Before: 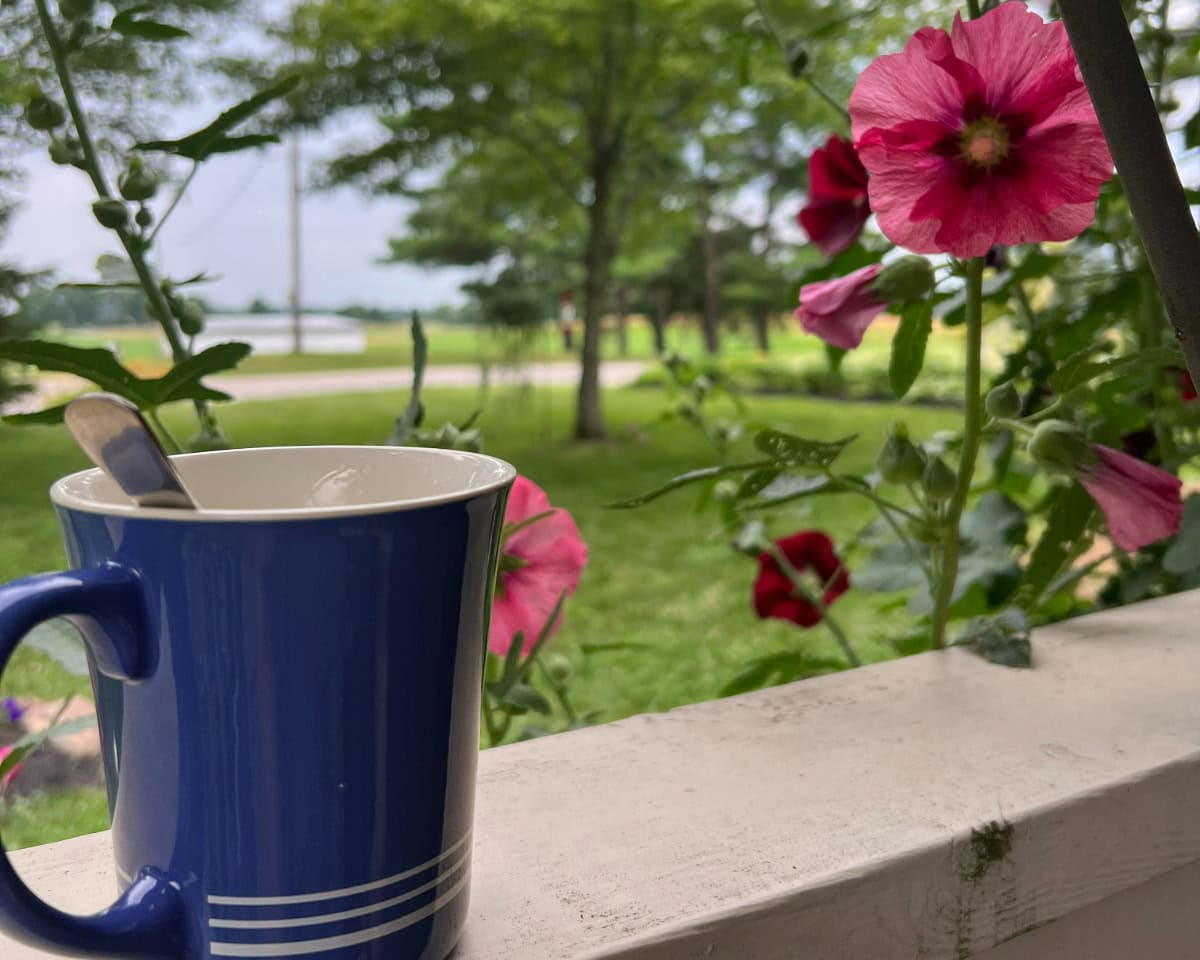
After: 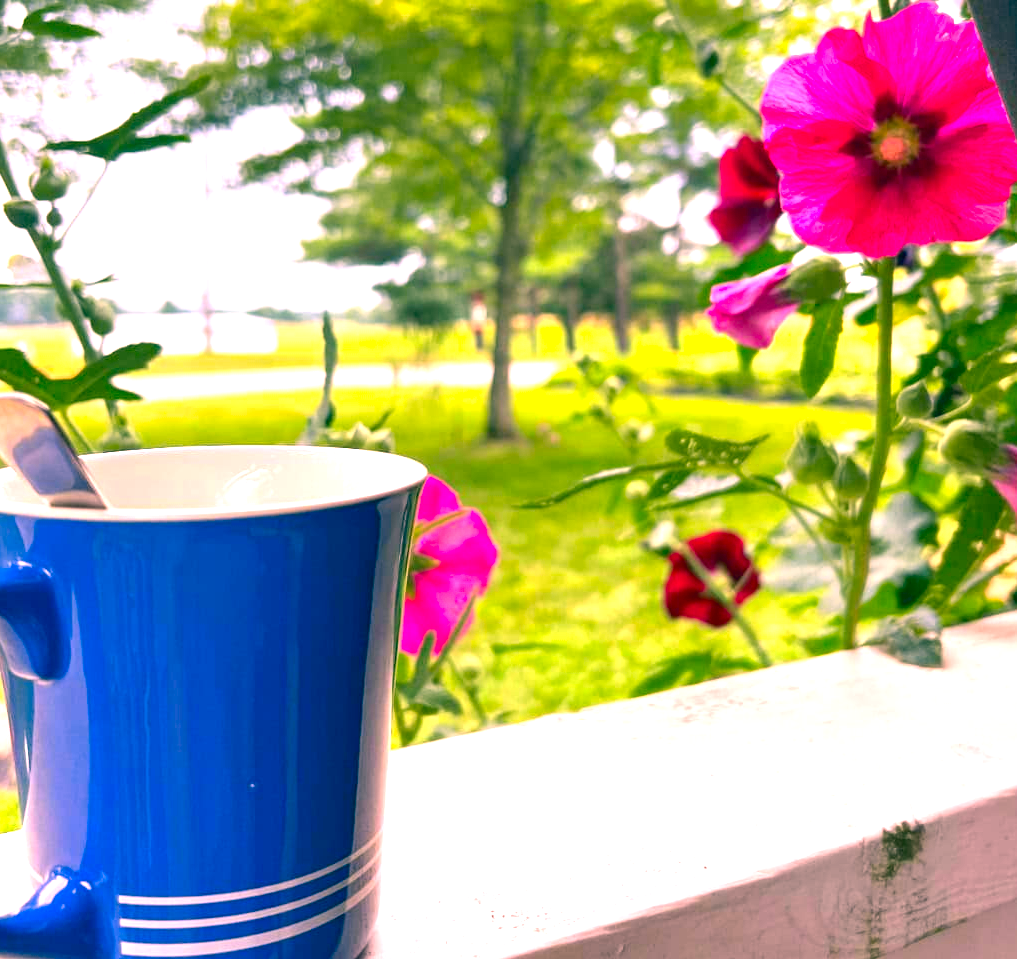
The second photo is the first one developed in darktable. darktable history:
exposure: black level correction 0.001, exposure 1.658 EV, compensate highlight preservation false
crop: left 7.439%, right 7.806%
color correction: highlights a* 17.18, highlights b* 0.224, shadows a* -15.2, shadows b* -13.87, saturation 1.5
